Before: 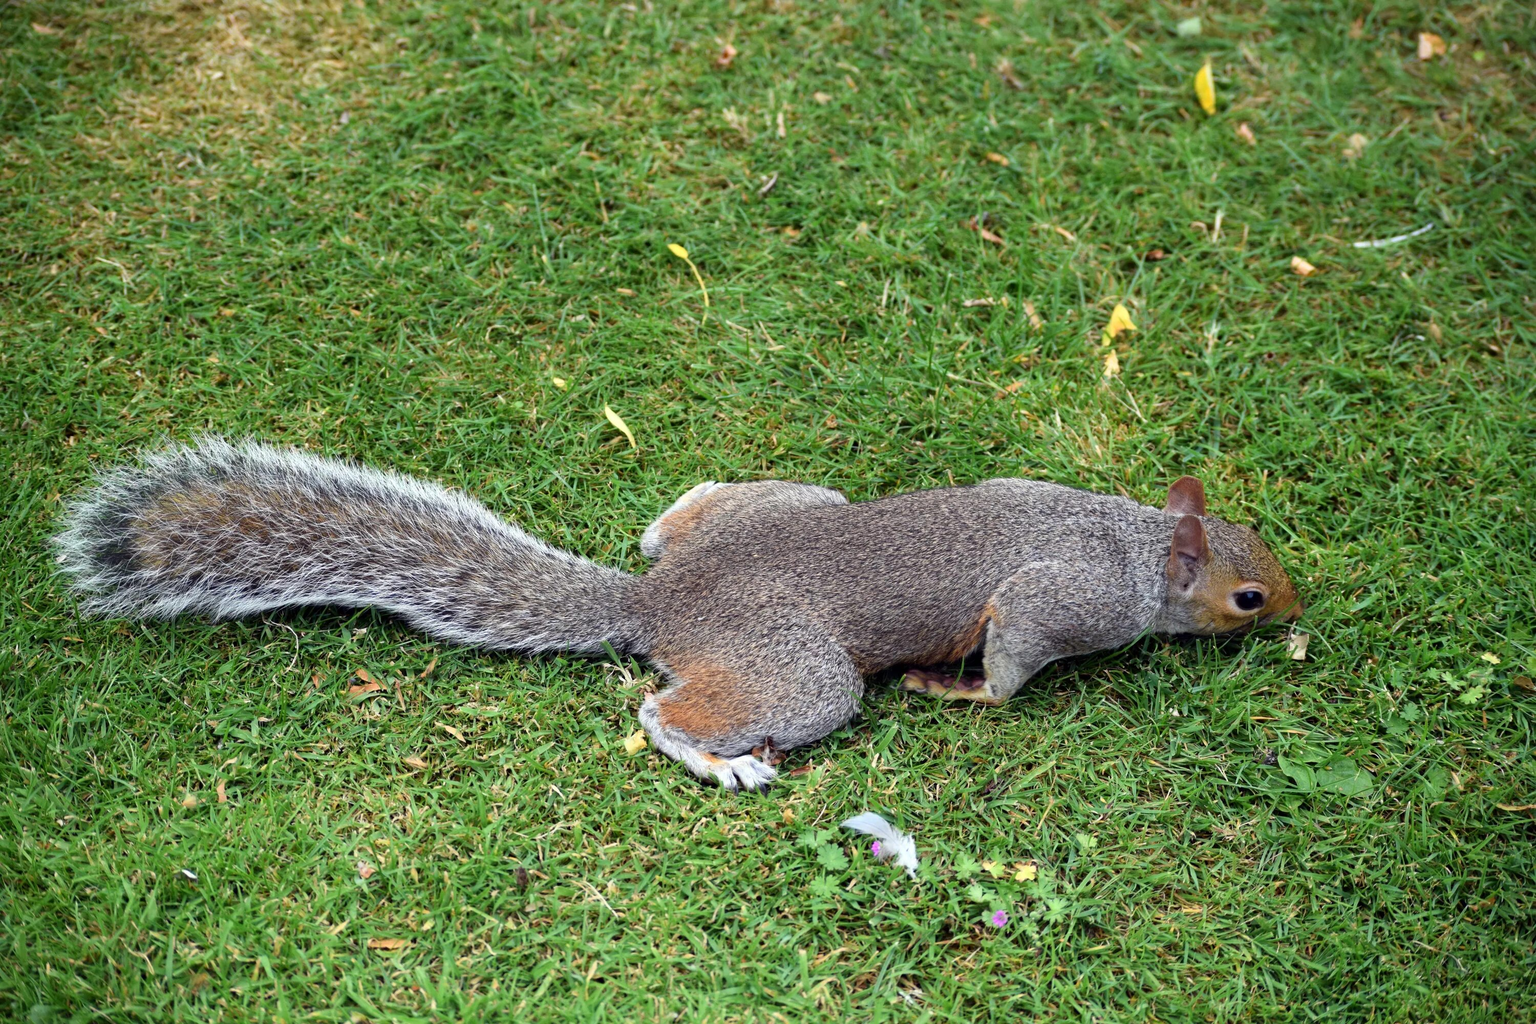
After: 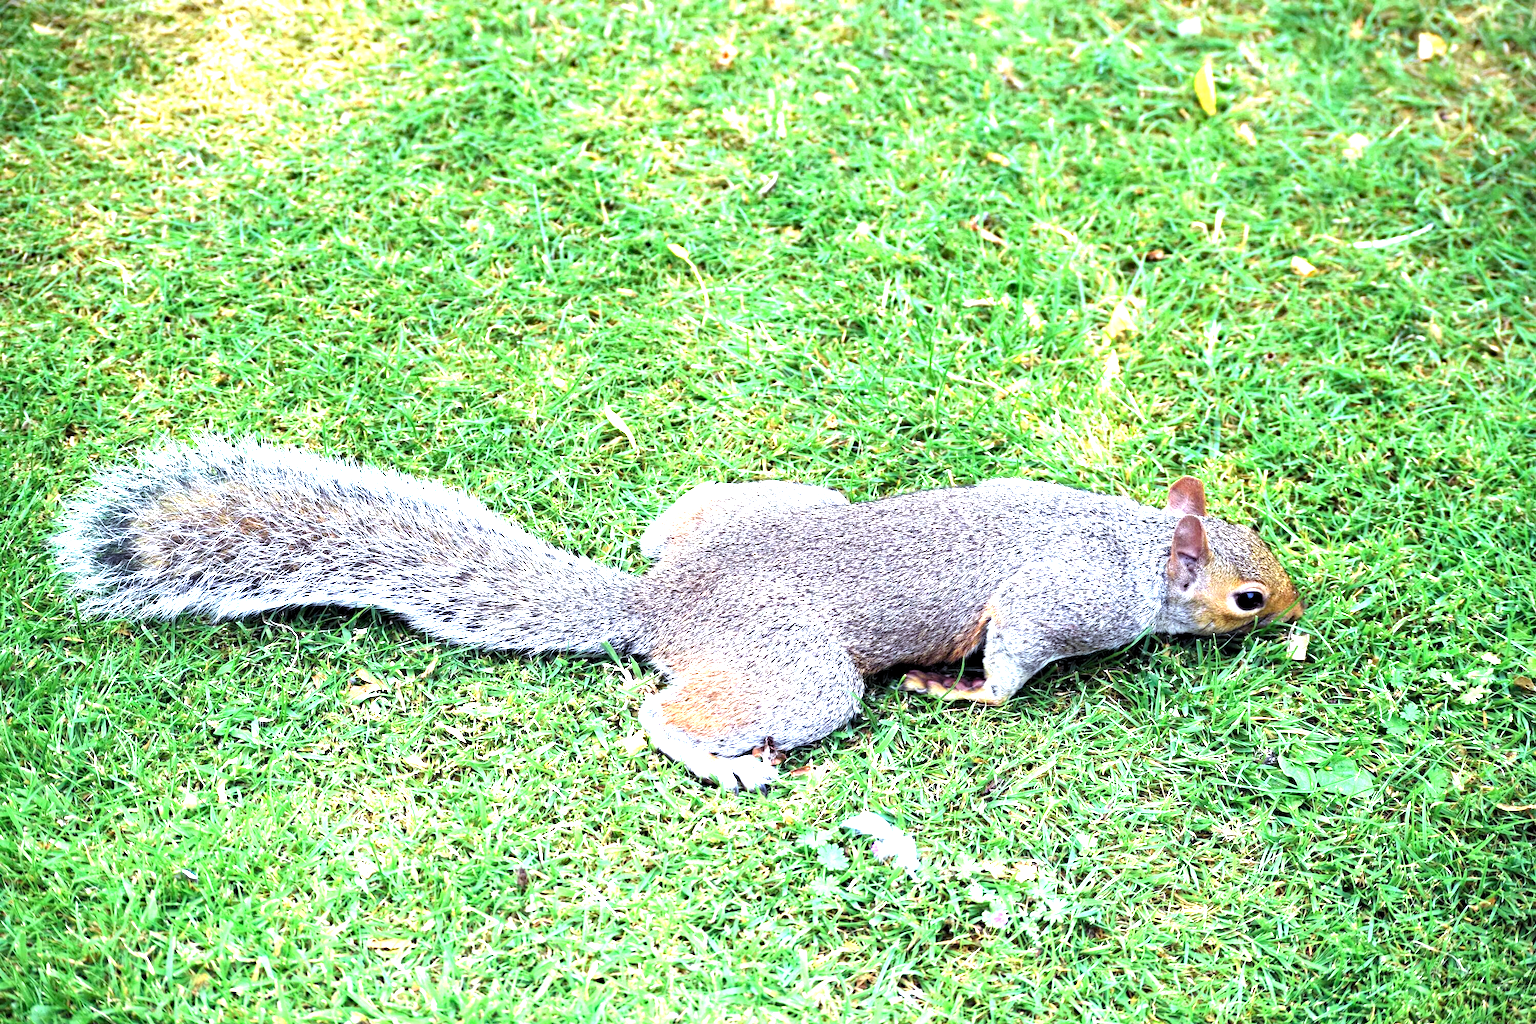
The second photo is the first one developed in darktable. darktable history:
color calibration: x 0.372, y 0.386, temperature 4283.76 K
exposure: black level correction 0, exposure 1.747 EV, compensate highlight preservation false
haze removal: compatibility mode true, adaptive false
levels: levels [0.062, 0.494, 0.925]
